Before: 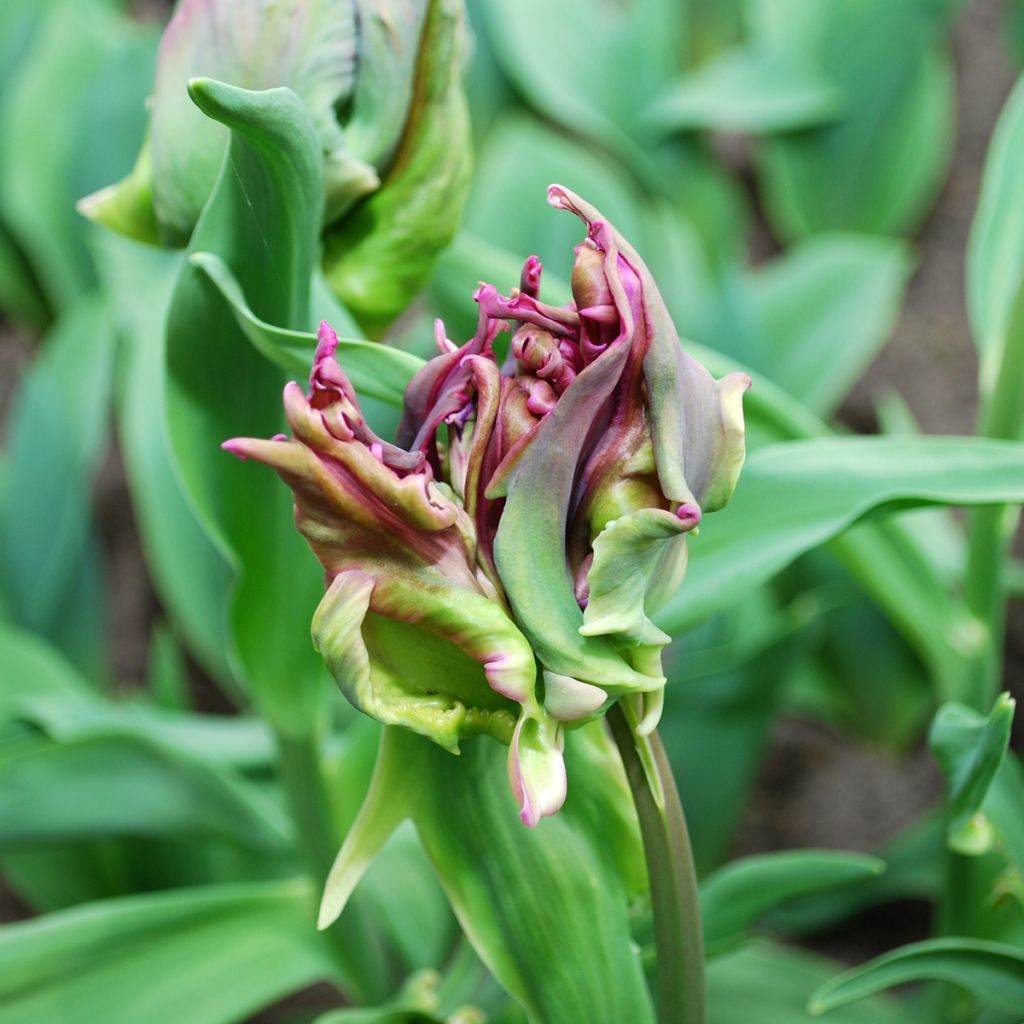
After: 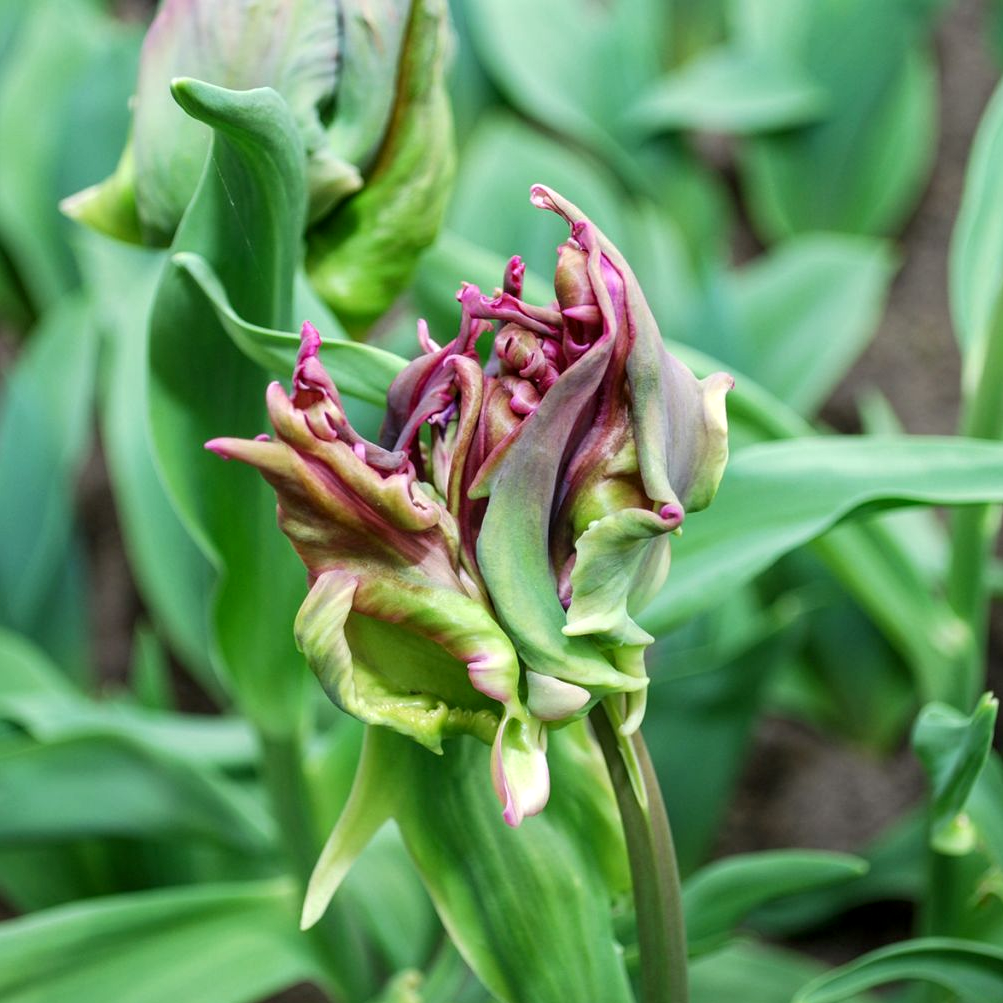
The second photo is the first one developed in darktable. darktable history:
local contrast: on, module defaults
crop: left 1.743%, right 0.268%, bottom 2.011%
